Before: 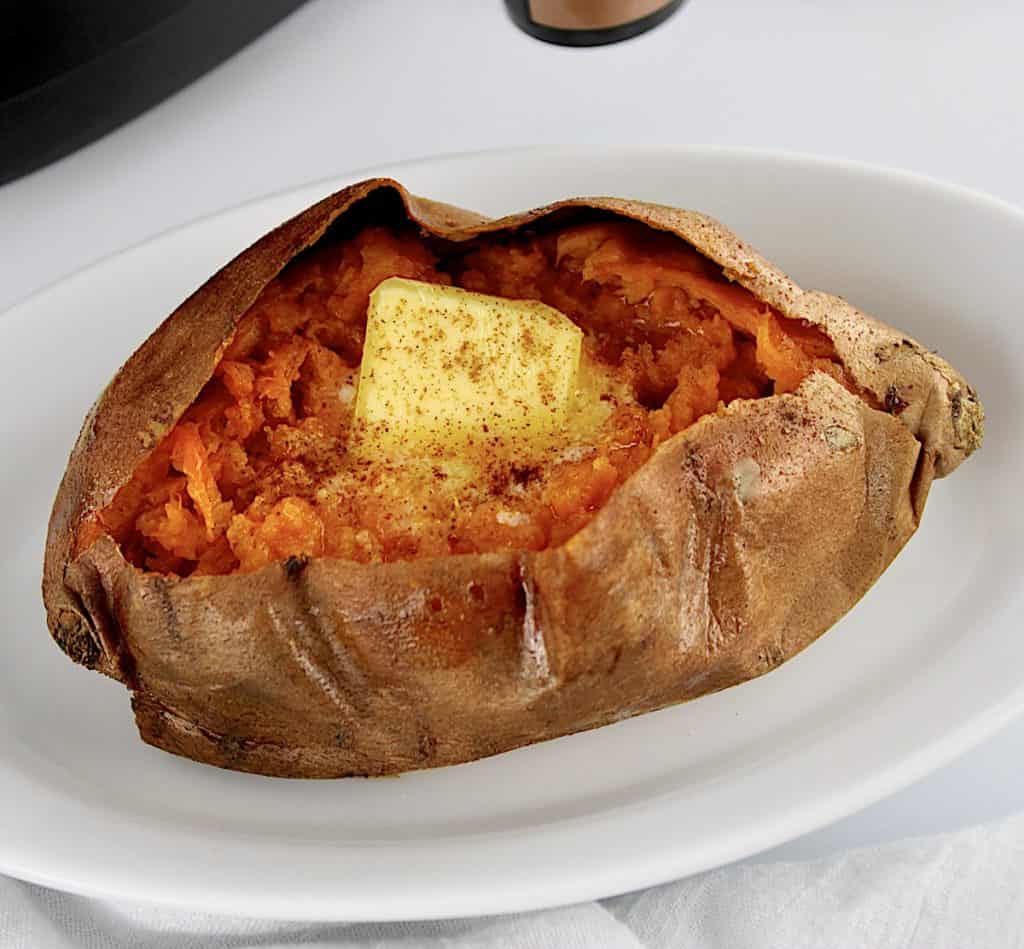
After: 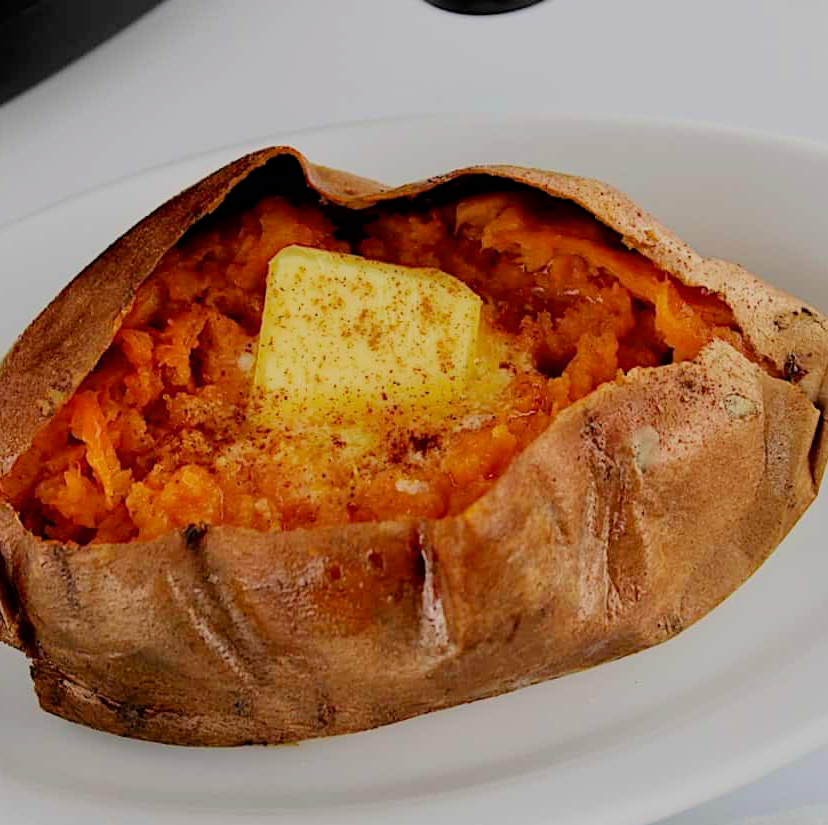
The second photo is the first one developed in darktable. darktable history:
crop: left 9.929%, top 3.475%, right 9.188%, bottom 9.529%
exposure: exposure -0.151 EV, compensate highlight preservation false
filmic rgb: black relative exposure -7.48 EV, white relative exposure 4.83 EV, hardness 3.4, color science v6 (2022)
